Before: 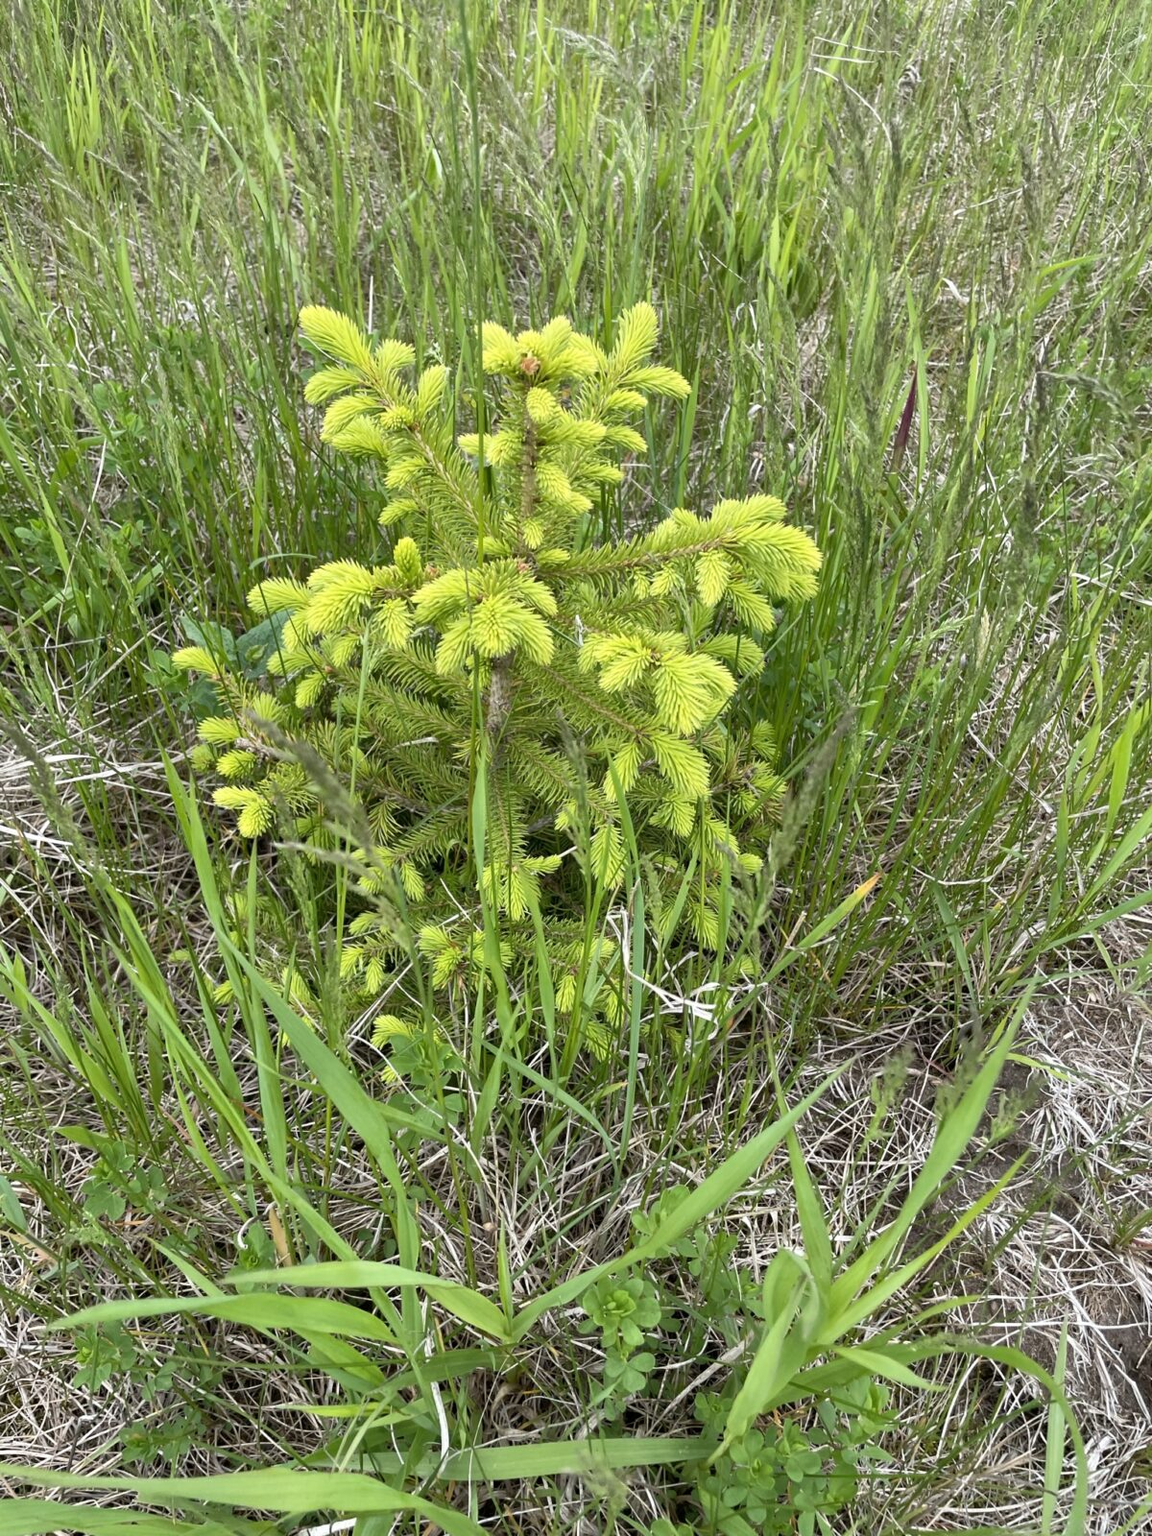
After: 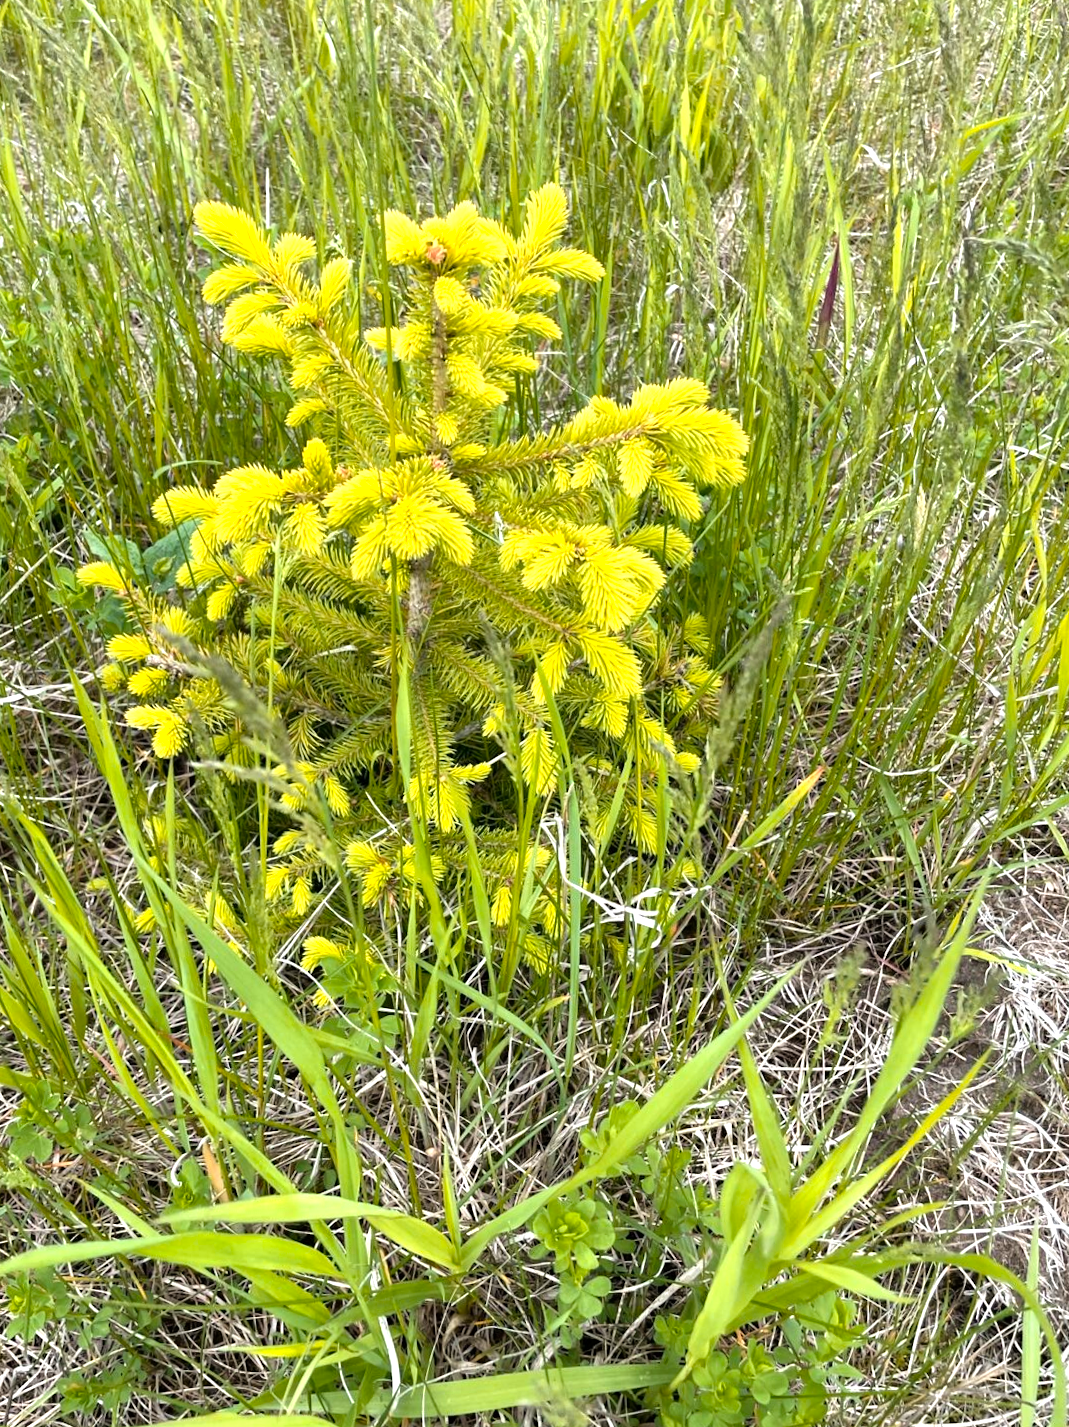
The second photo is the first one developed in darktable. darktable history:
tone equalizer: -8 EV -0.734 EV, -7 EV -0.7 EV, -6 EV -0.571 EV, -5 EV -0.375 EV, -3 EV 0.382 EV, -2 EV 0.6 EV, -1 EV 0.678 EV, +0 EV 0.737 EV, mask exposure compensation -0.514 EV
color zones: curves: ch1 [(0.239, 0.552) (0.75, 0.5)]; ch2 [(0.25, 0.462) (0.749, 0.457)]
crop and rotate: angle 2.47°, left 5.864%, top 5.715%
